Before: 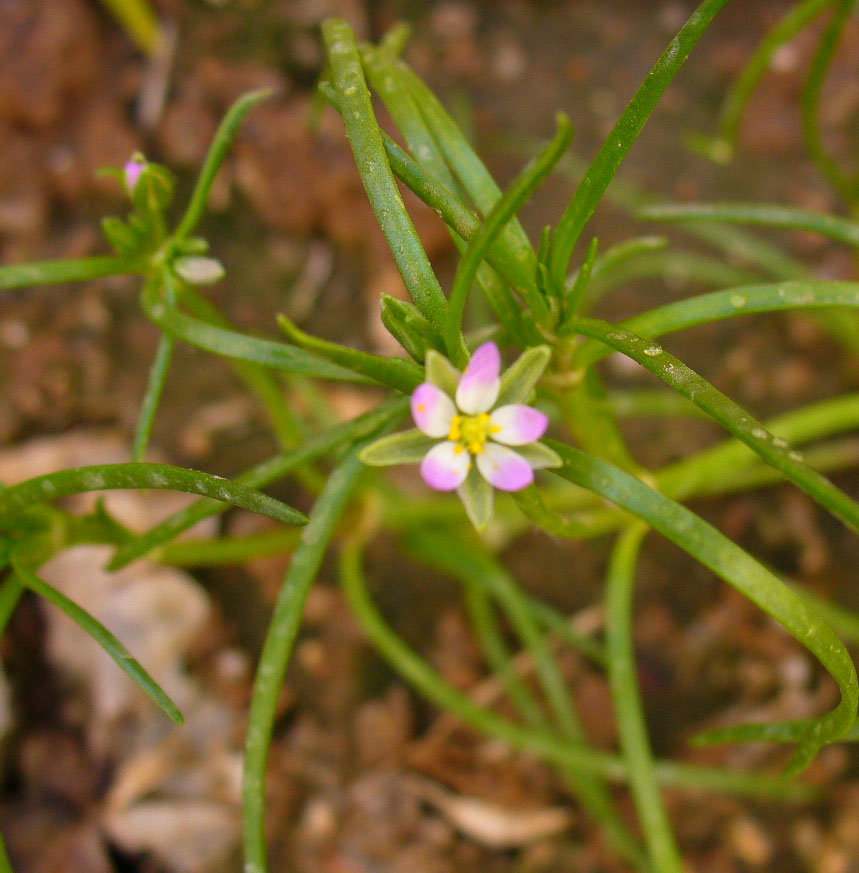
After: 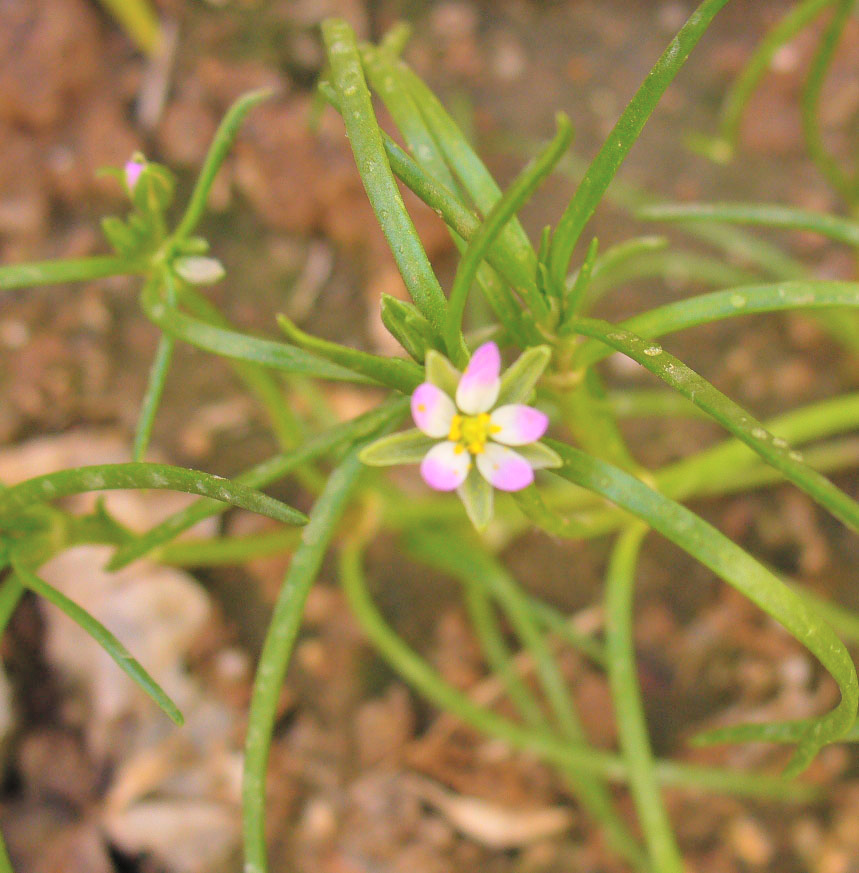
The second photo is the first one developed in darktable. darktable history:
contrast brightness saturation: brightness 0.28
shadows and highlights: low approximation 0.01, soften with gaussian
